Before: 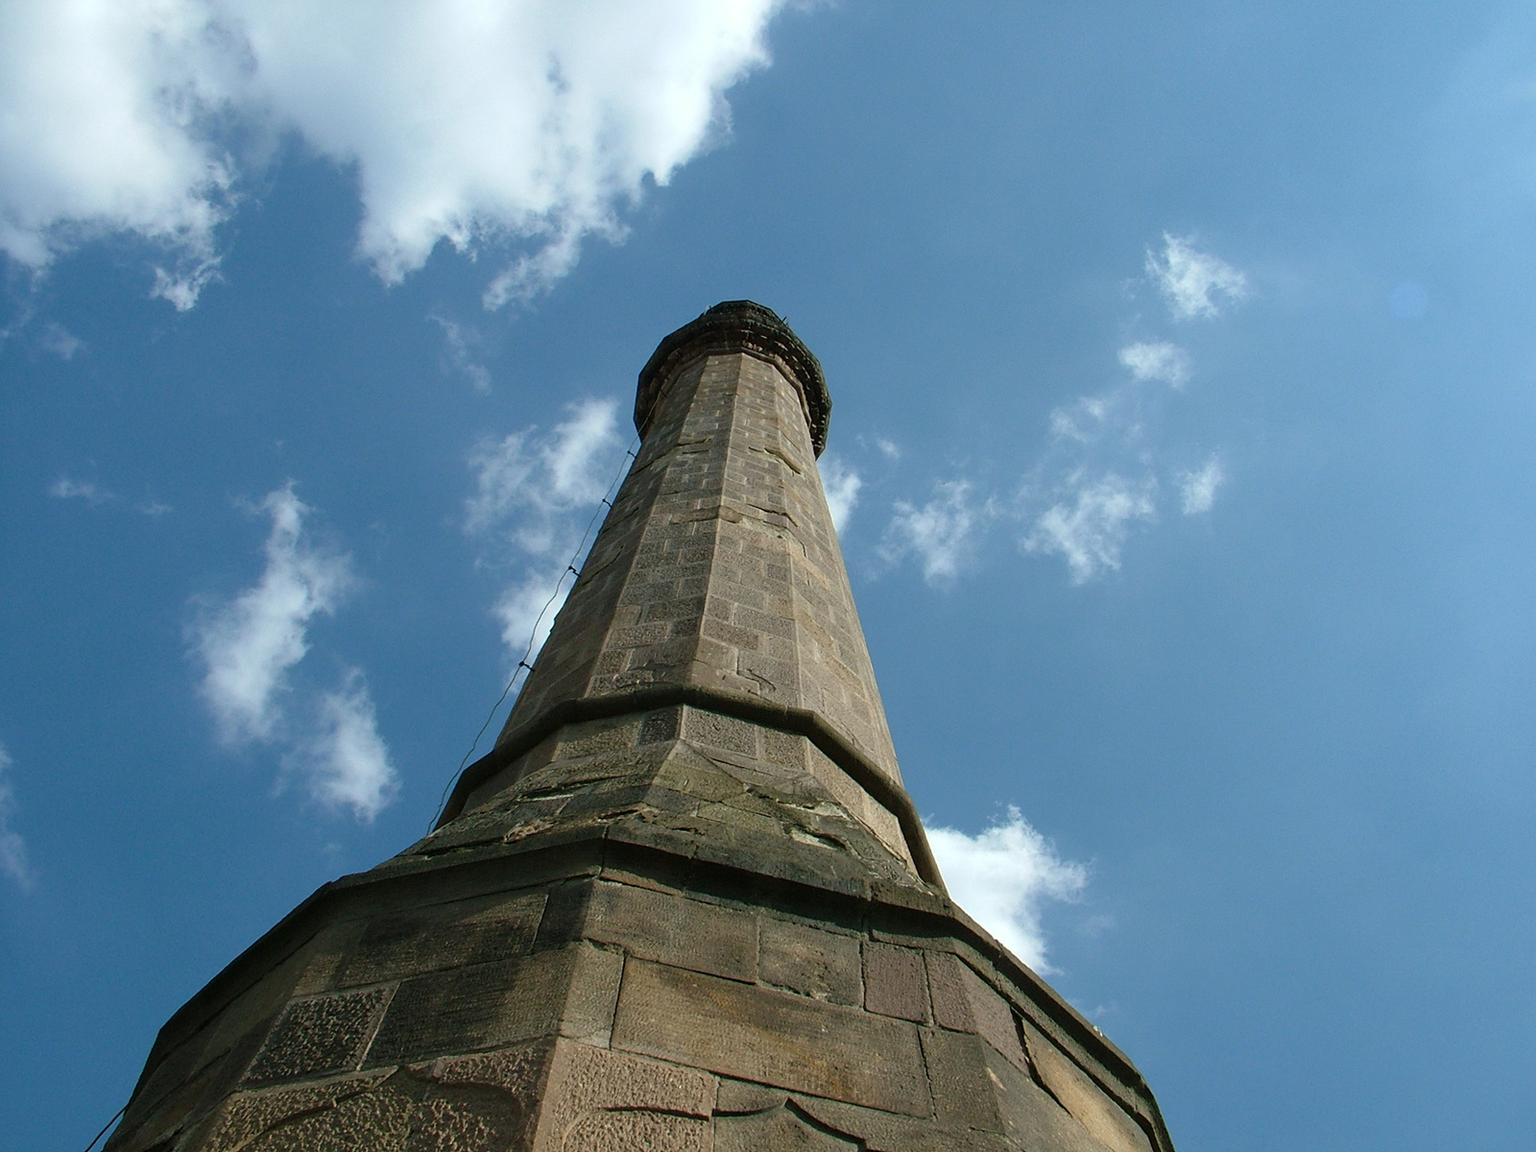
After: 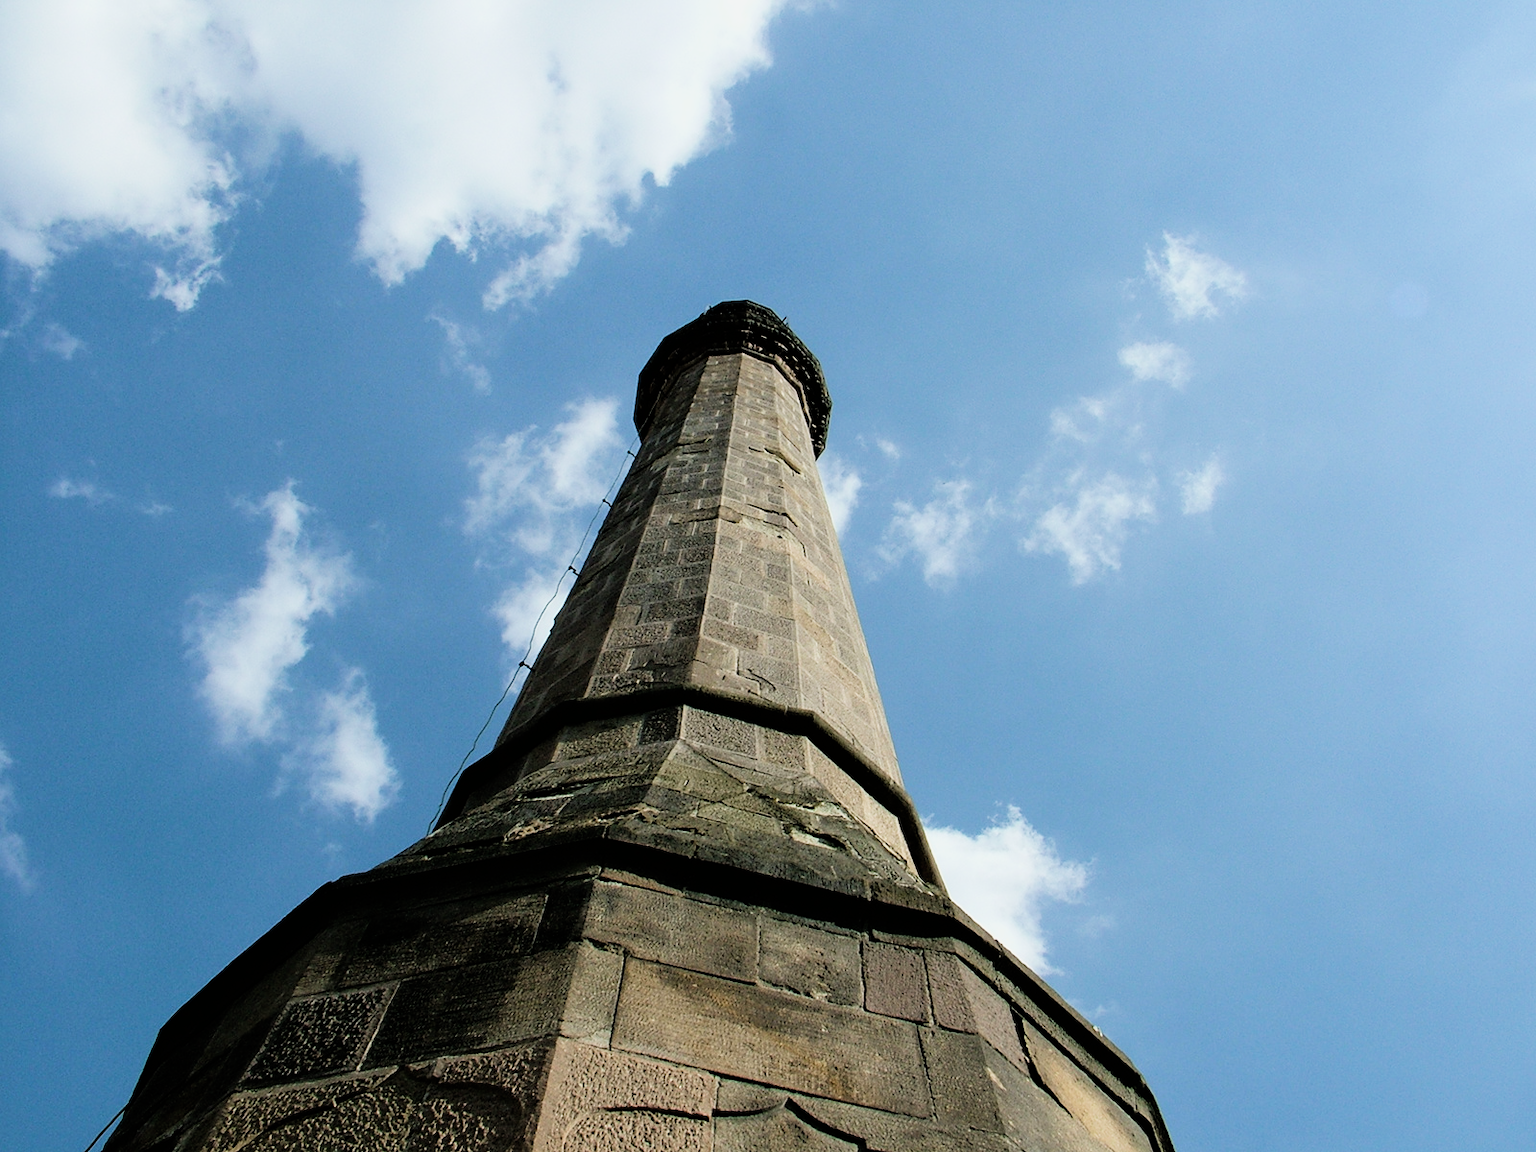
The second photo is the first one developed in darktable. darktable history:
exposure: black level correction 0.001, exposure 0.5 EV, compensate exposure bias true, compensate highlight preservation false
filmic rgb: black relative exposure -5 EV, hardness 2.88, contrast 1.4, highlights saturation mix -30%
